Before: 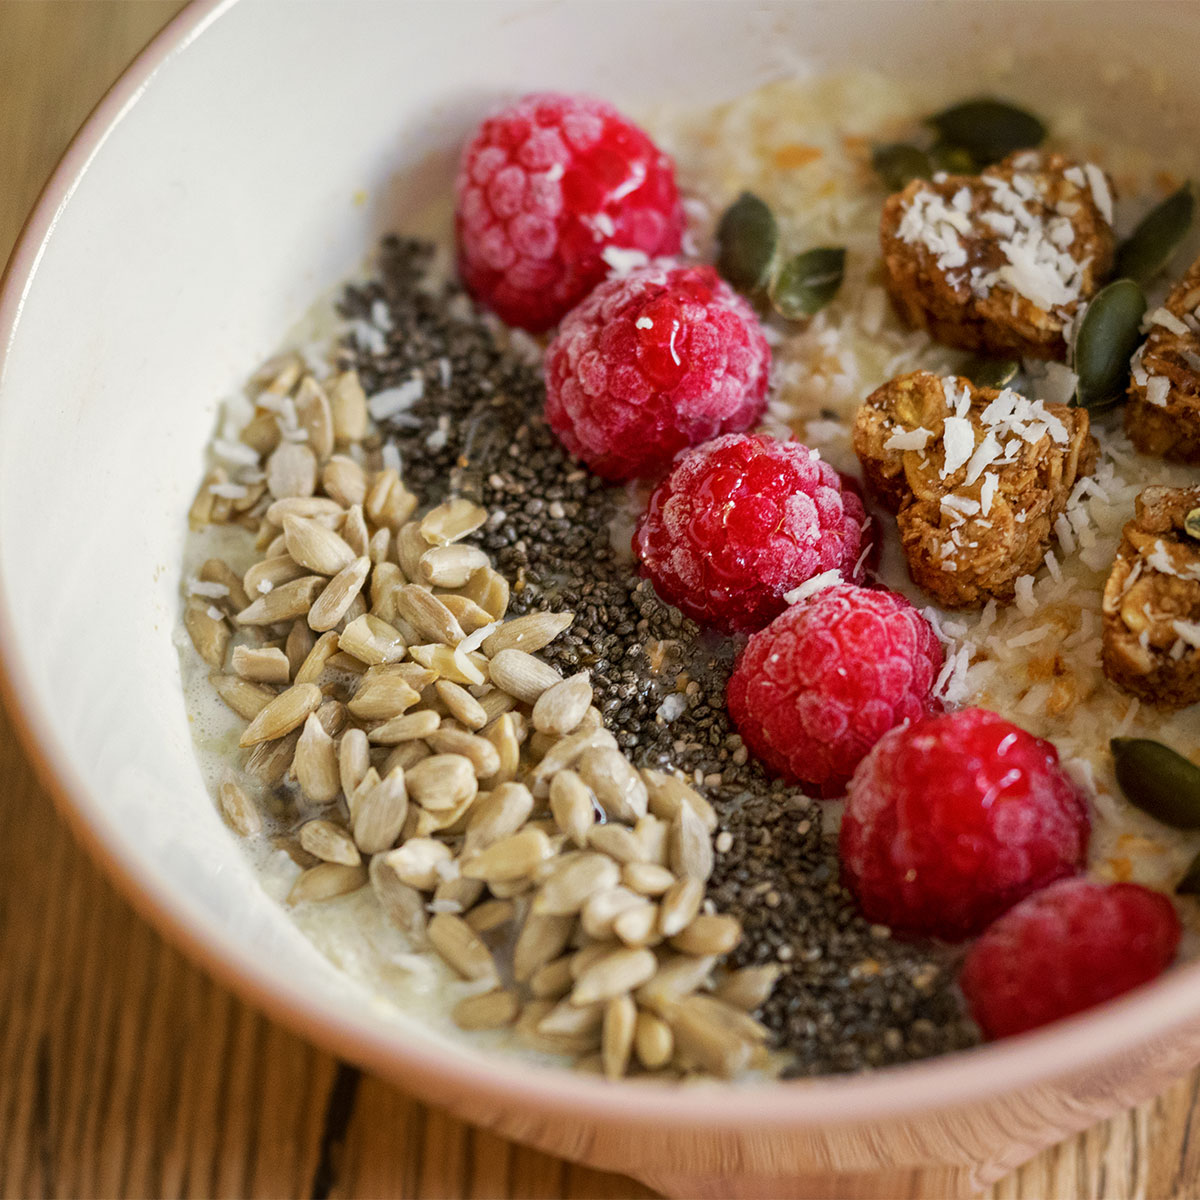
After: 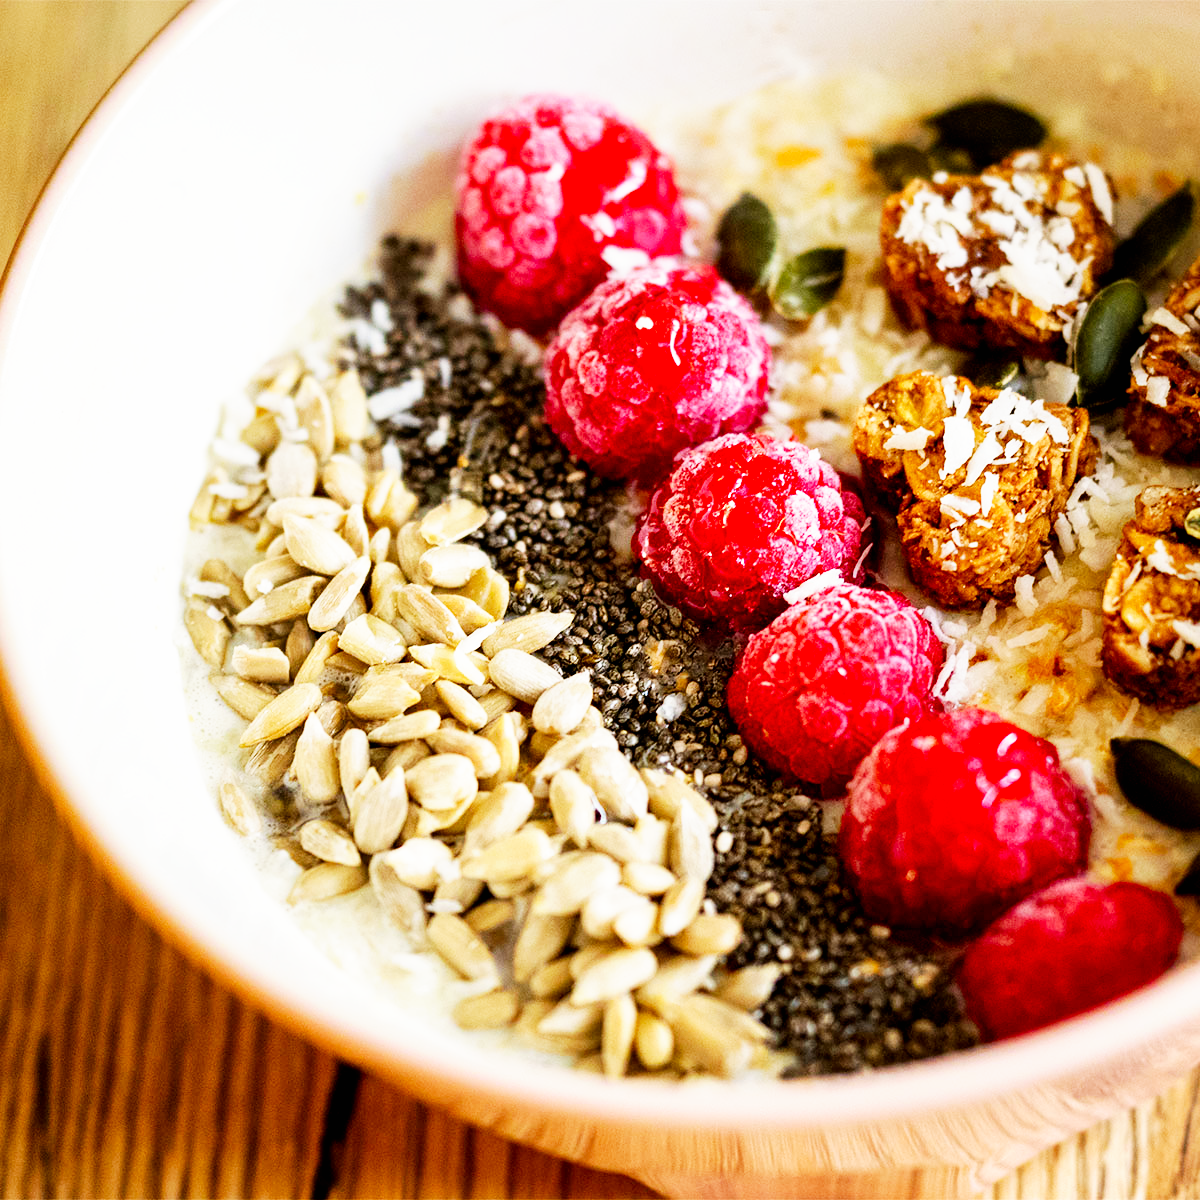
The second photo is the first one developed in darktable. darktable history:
exposure: black level correction 0.009, exposure 0.014 EV, compensate highlight preservation false
base curve: curves: ch0 [(0, 0) (0.007, 0.004) (0.027, 0.03) (0.046, 0.07) (0.207, 0.54) (0.442, 0.872) (0.673, 0.972) (1, 1)], preserve colors none
